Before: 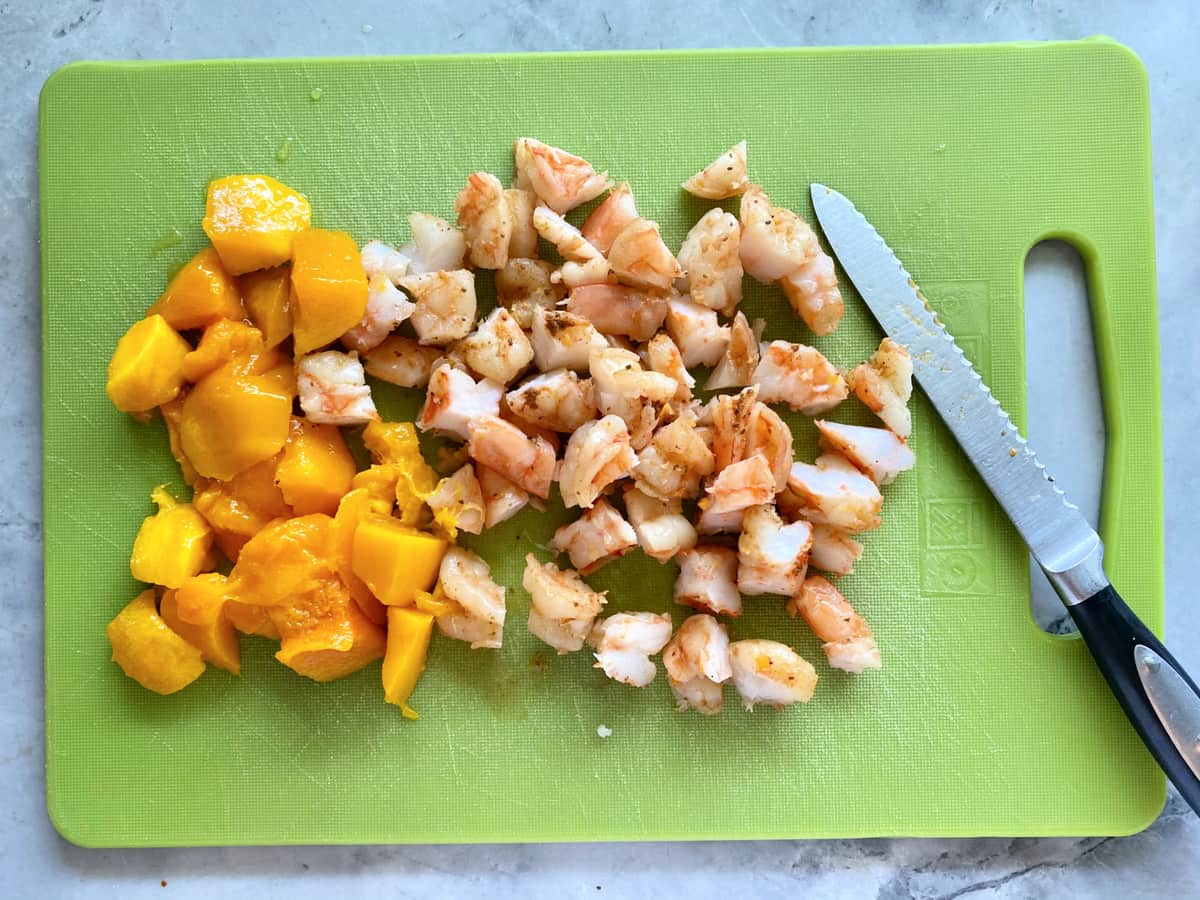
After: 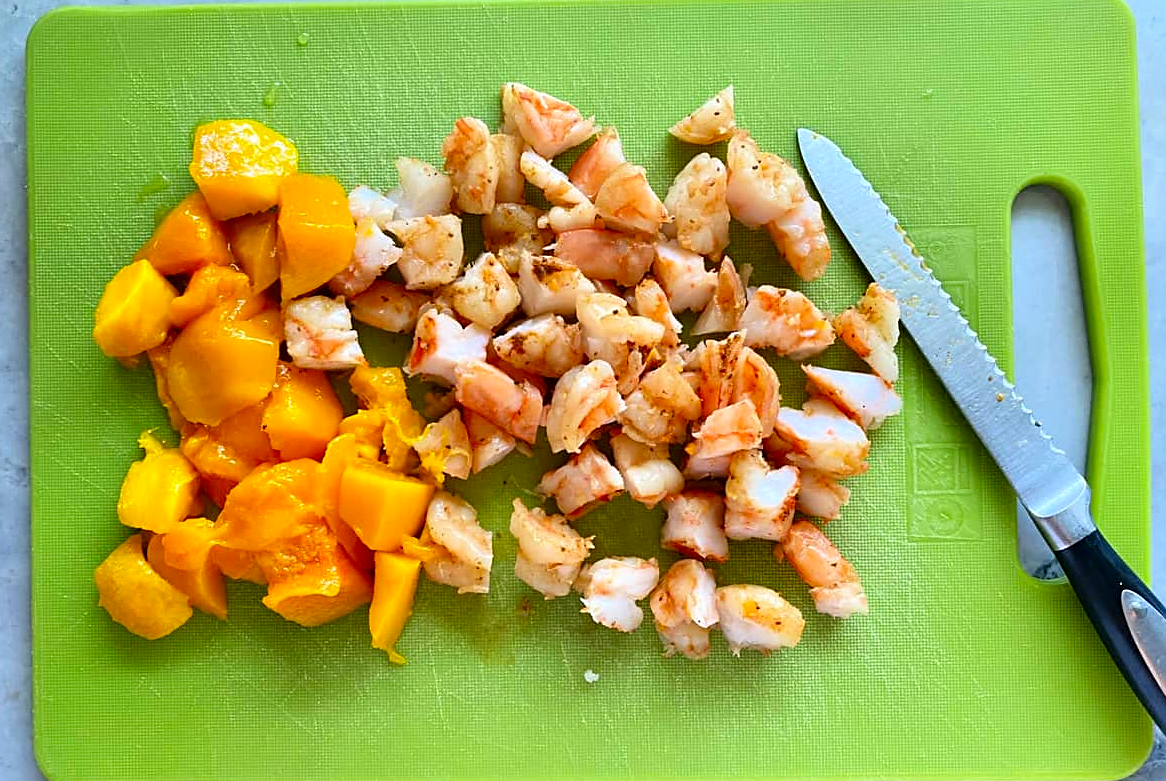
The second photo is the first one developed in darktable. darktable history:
crop: left 1.163%, top 6.18%, right 1.67%, bottom 6.946%
color correction: highlights b* 0.062, saturation 1.34
sharpen: on, module defaults
